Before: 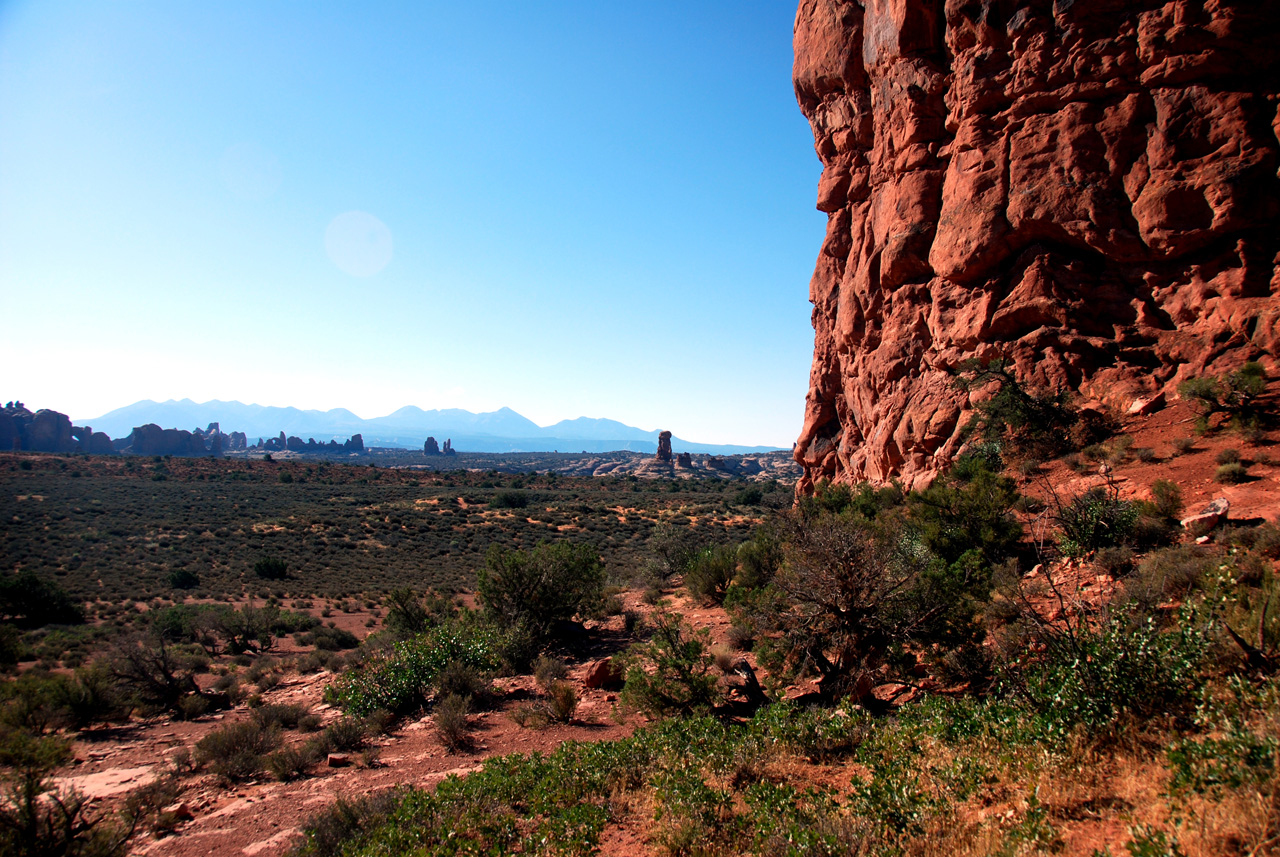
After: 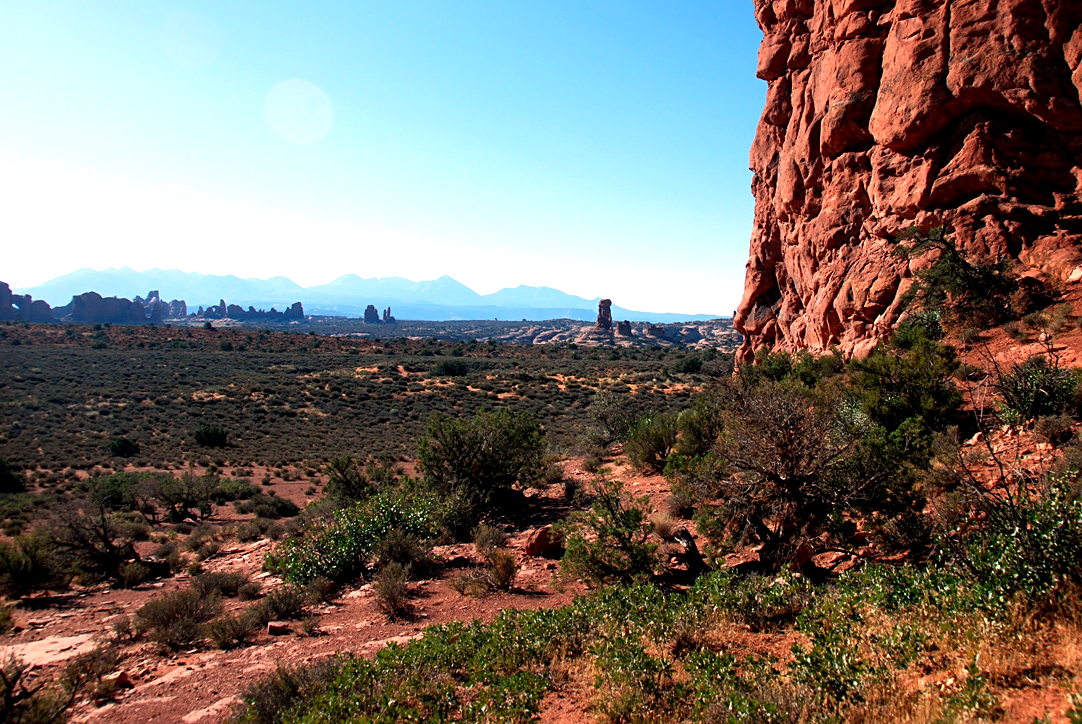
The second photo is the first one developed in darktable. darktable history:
sharpen: amount 0.215
exposure: black level correction 0.001, exposure 0.297 EV, compensate highlight preservation false
crop and rotate: left 4.764%, top 15.422%, right 10.69%
